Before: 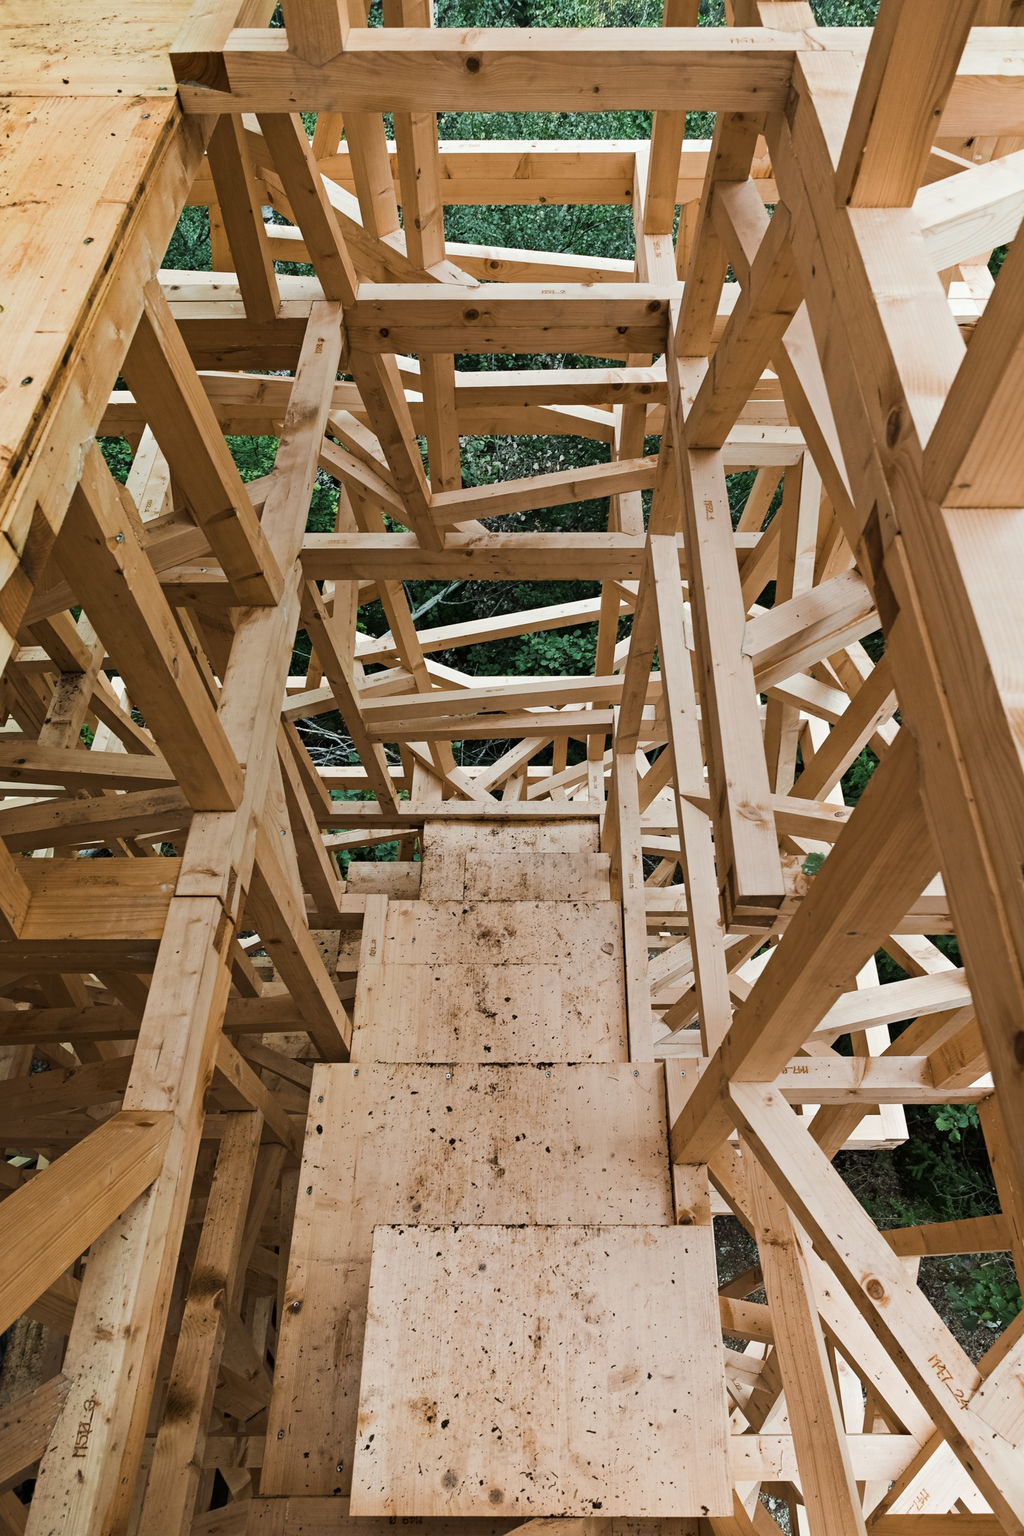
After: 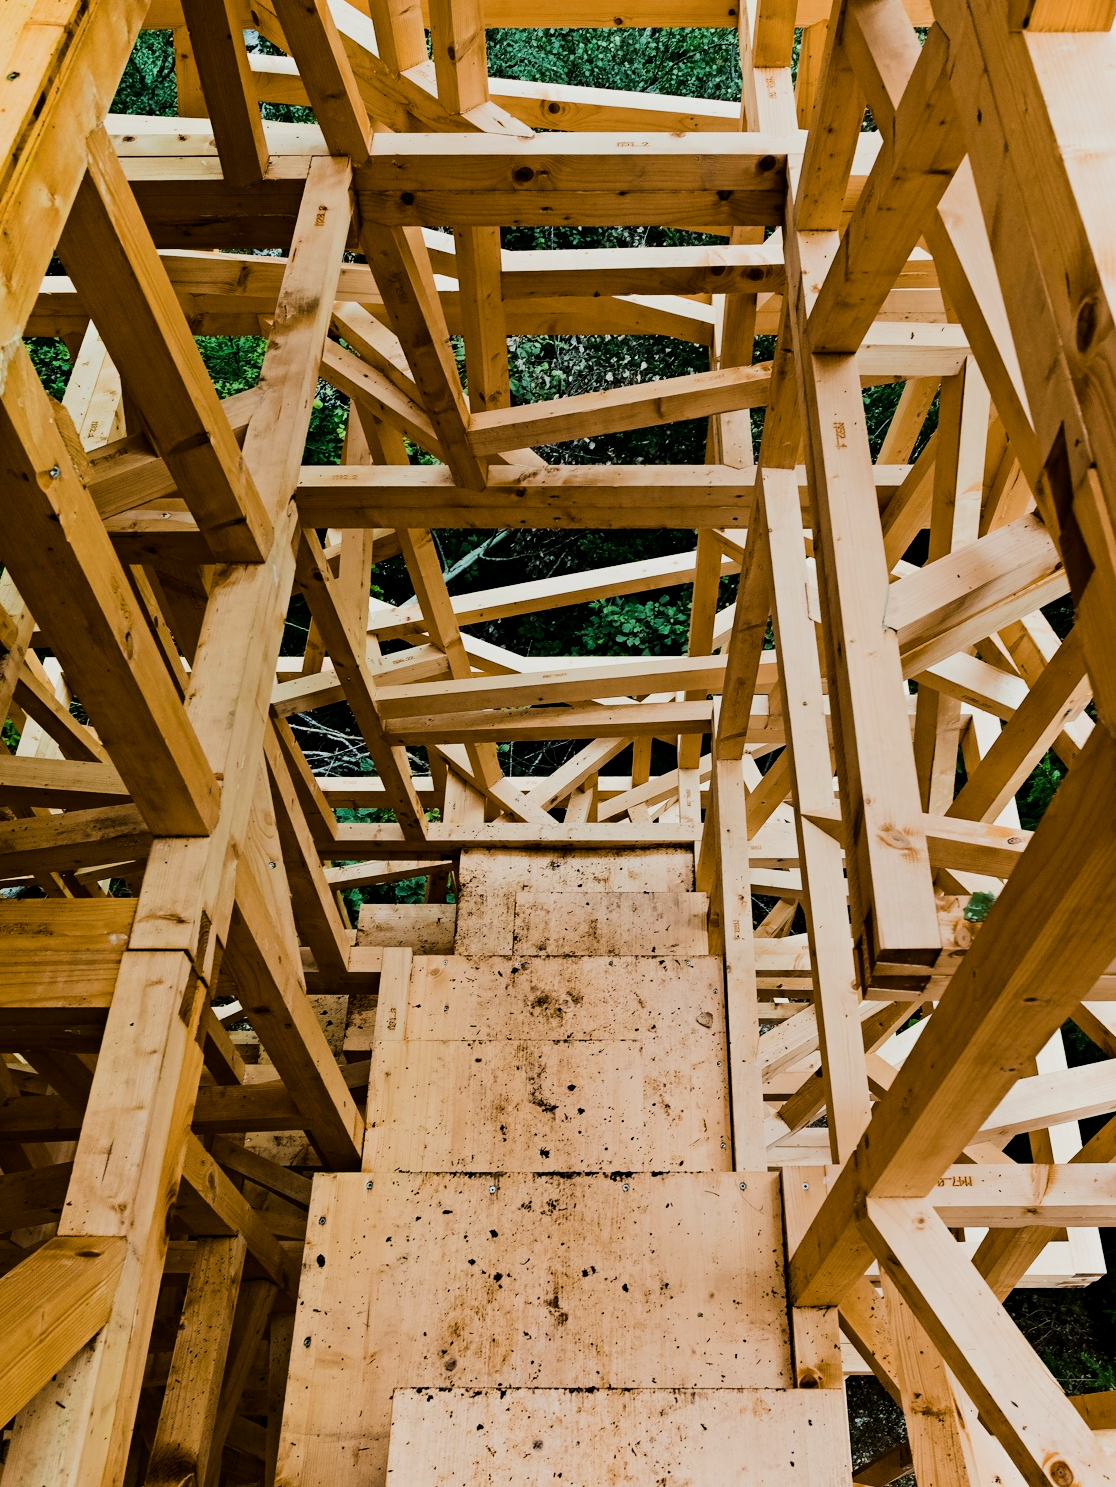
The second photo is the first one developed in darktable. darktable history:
crop: left 7.753%, top 11.968%, right 10.443%, bottom 15.413%
color balance rgb: linear chroma grading › global chroma 40.648%, perceptual saturation grading › global saturation 0.666%, global vibrance 20%
tone curve: curves: ch0 [(0, 0) (0.08, 0.056) (0.4, 0.4) (0.6, 0.612) (0.92, 0.924) (1, 1)], color space Lab, independent channels
filmic rgb: black relative exposure -5.15 EV, white relative exposure 4 EV, hardness 2.88, contrast 1.398, highlights saturation mix -29.97%, contrast in shadows safe
